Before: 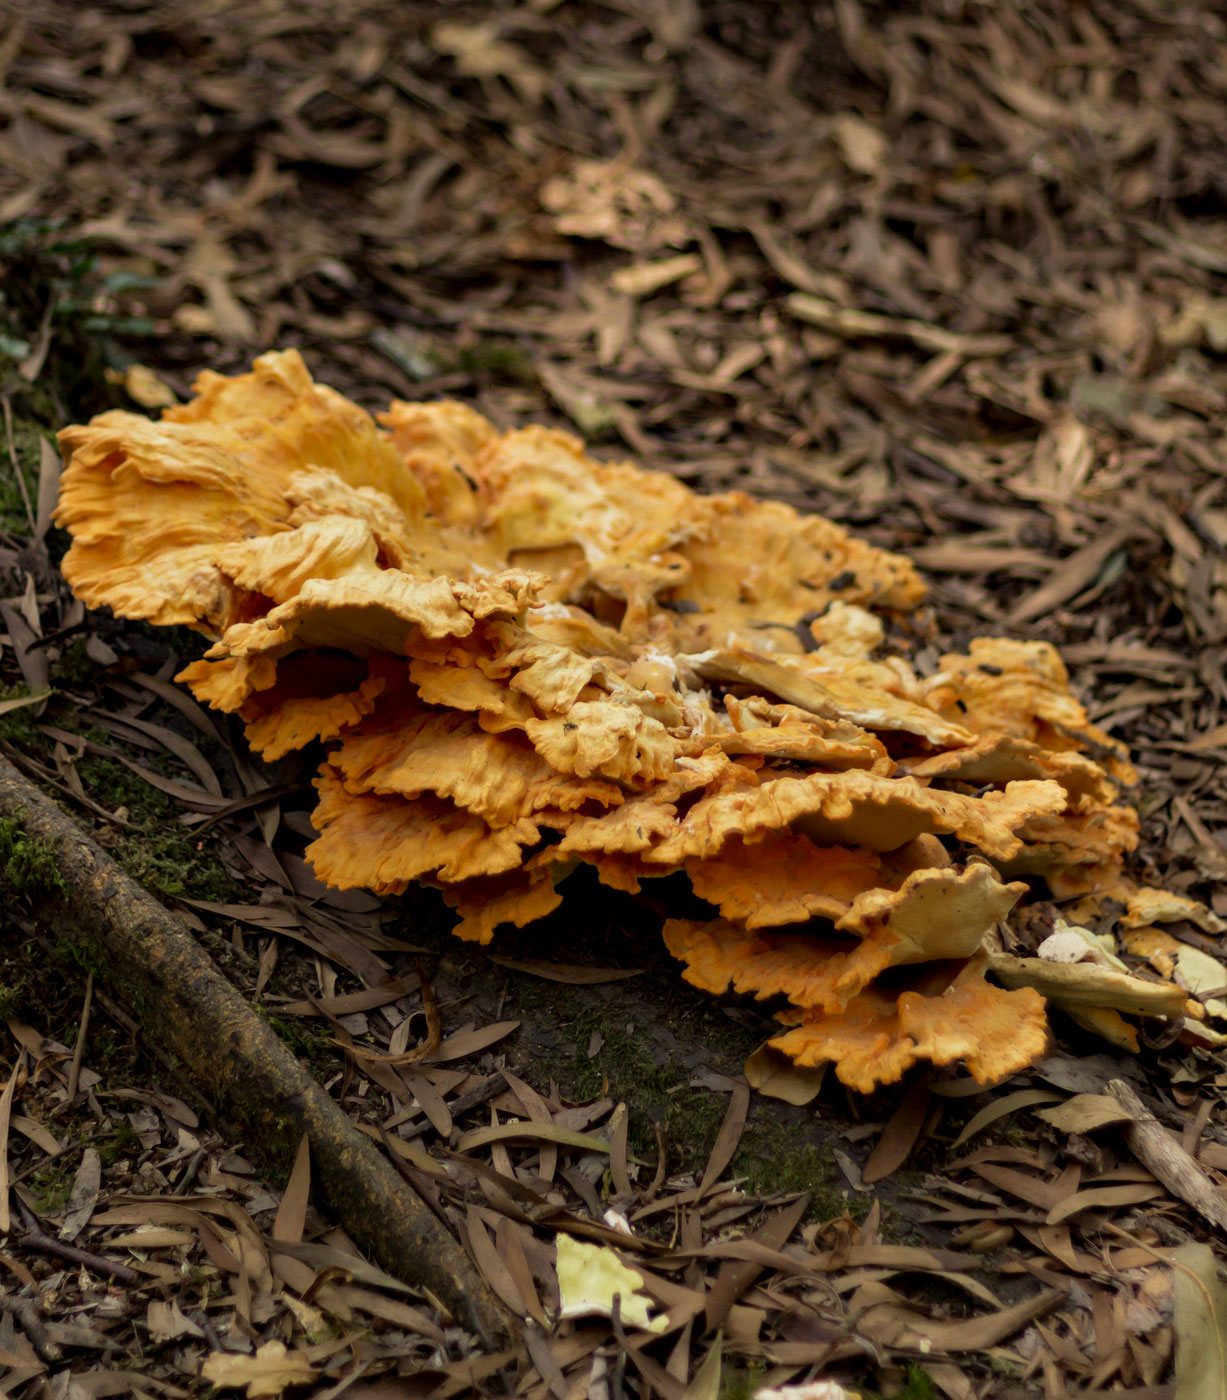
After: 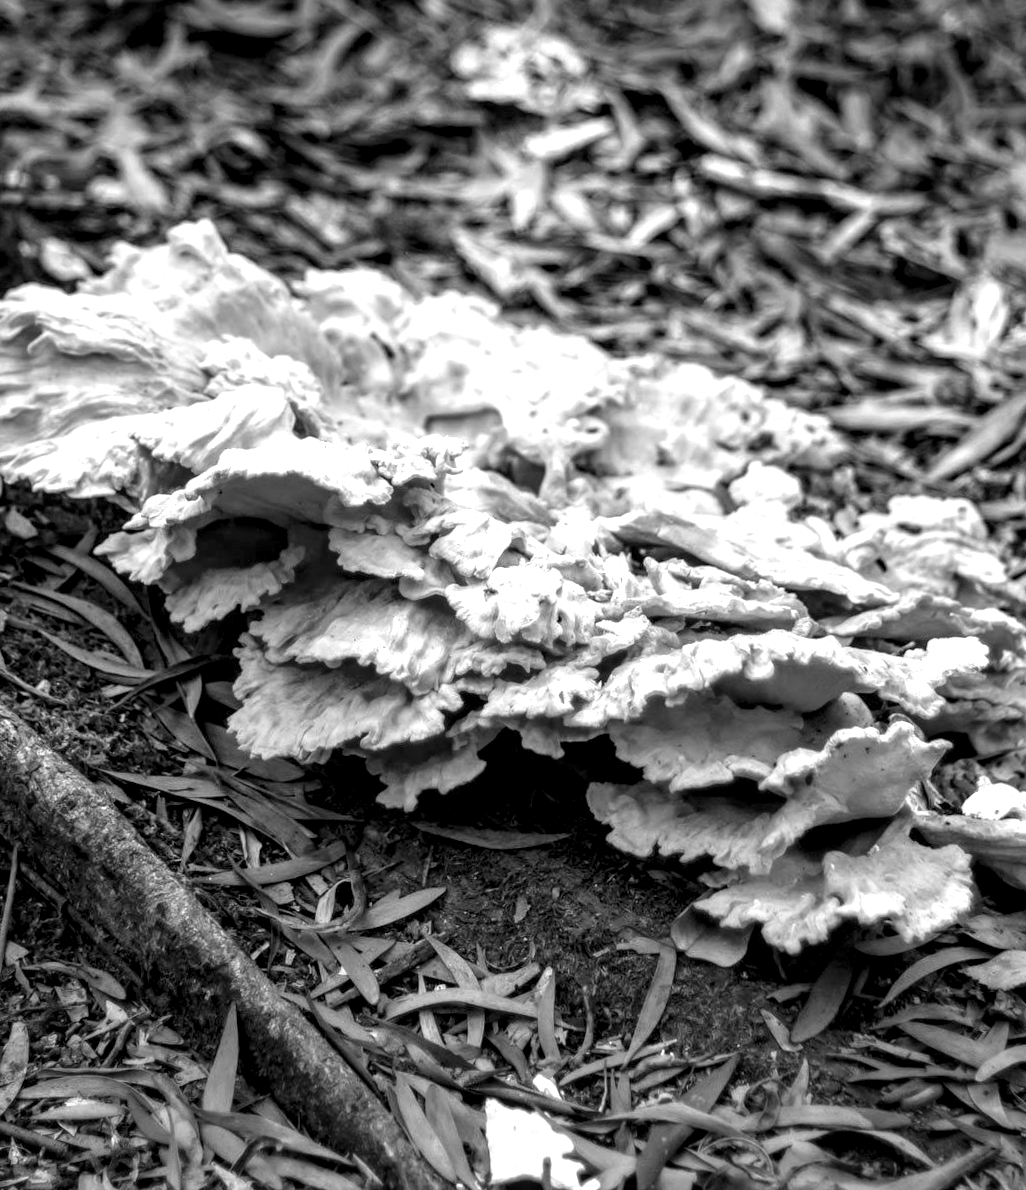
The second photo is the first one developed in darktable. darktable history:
exposure: black level correction 0, exposure 1.2 EV, compensate exposure bias true, compensate highlight preservation false
rotate and perspective: rotation -1°, crop left 0.011, crop right 0.989, crop top 0.025, crop bottom 0.975
white balance: red 0.98, blue 1.61
monochrome: on, module defaults
crop: left 6.446%, top 8.188%, right 9.538%, bottom 3.548%
vignetting: fall-off radius 60.65%
color correction: highlights a* -2.73, highlights b* -2.09, shadows a* 2.41, shadows b* 2.73
local contrast: detail 150%
